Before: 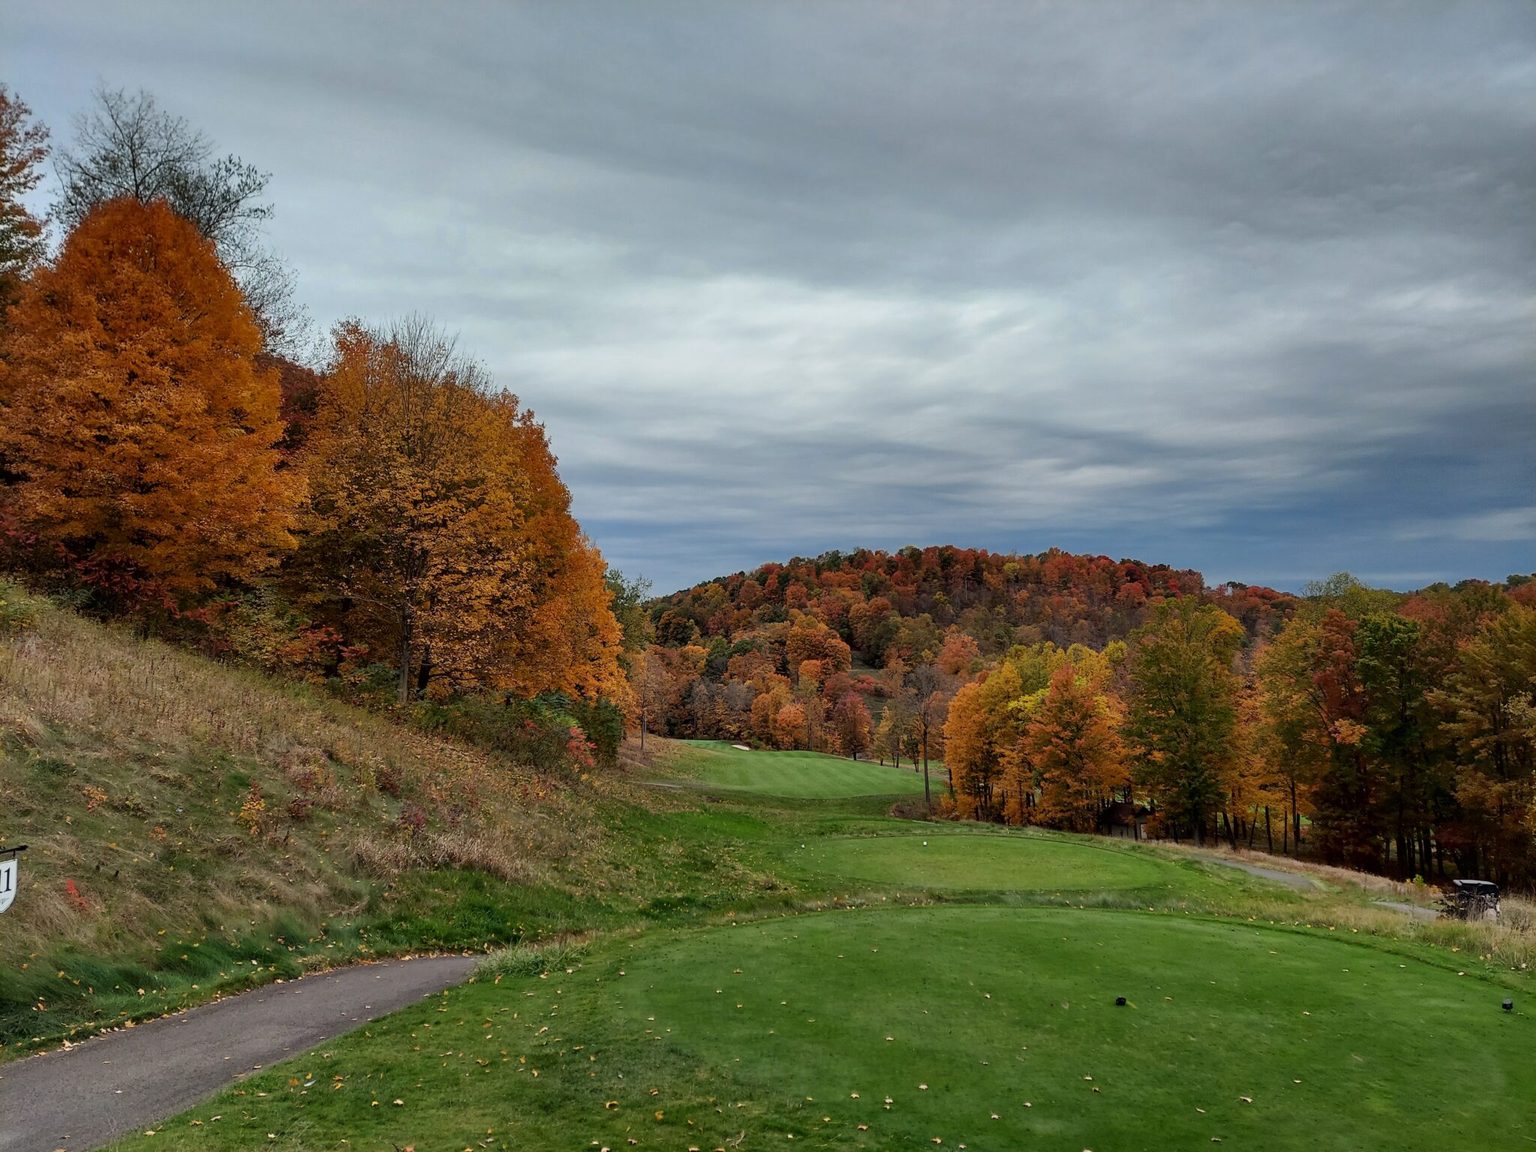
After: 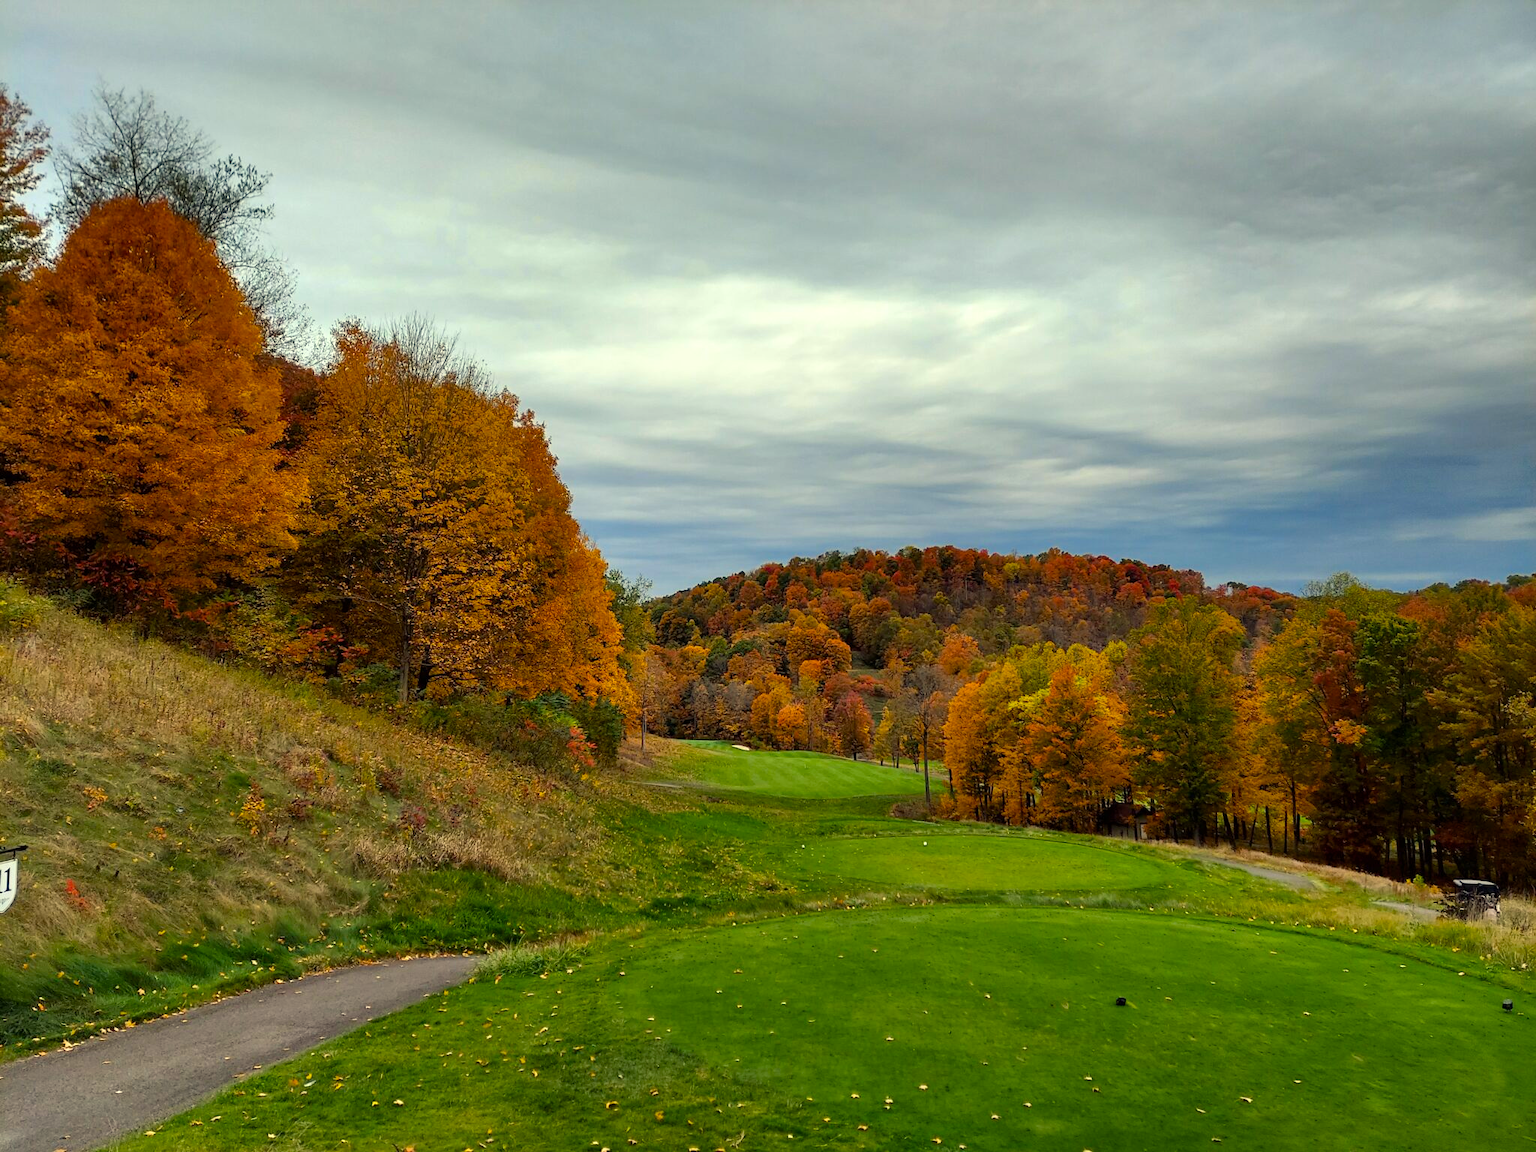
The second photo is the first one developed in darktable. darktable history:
color balance rgb: shadows lift › chroma 1.018%, shadows lift › hue 217.64°, power › chroma 0.297%, power › hue 23.81°, highlights gain › chroma 1.349%, highlights gain › hue 57.34°, perceptual saturation grading › global saturation 31.168%, perceptual brilliance grading › global brilliance 12.438%
color correction: highlights a* -5.83, highlights b* 11.26
